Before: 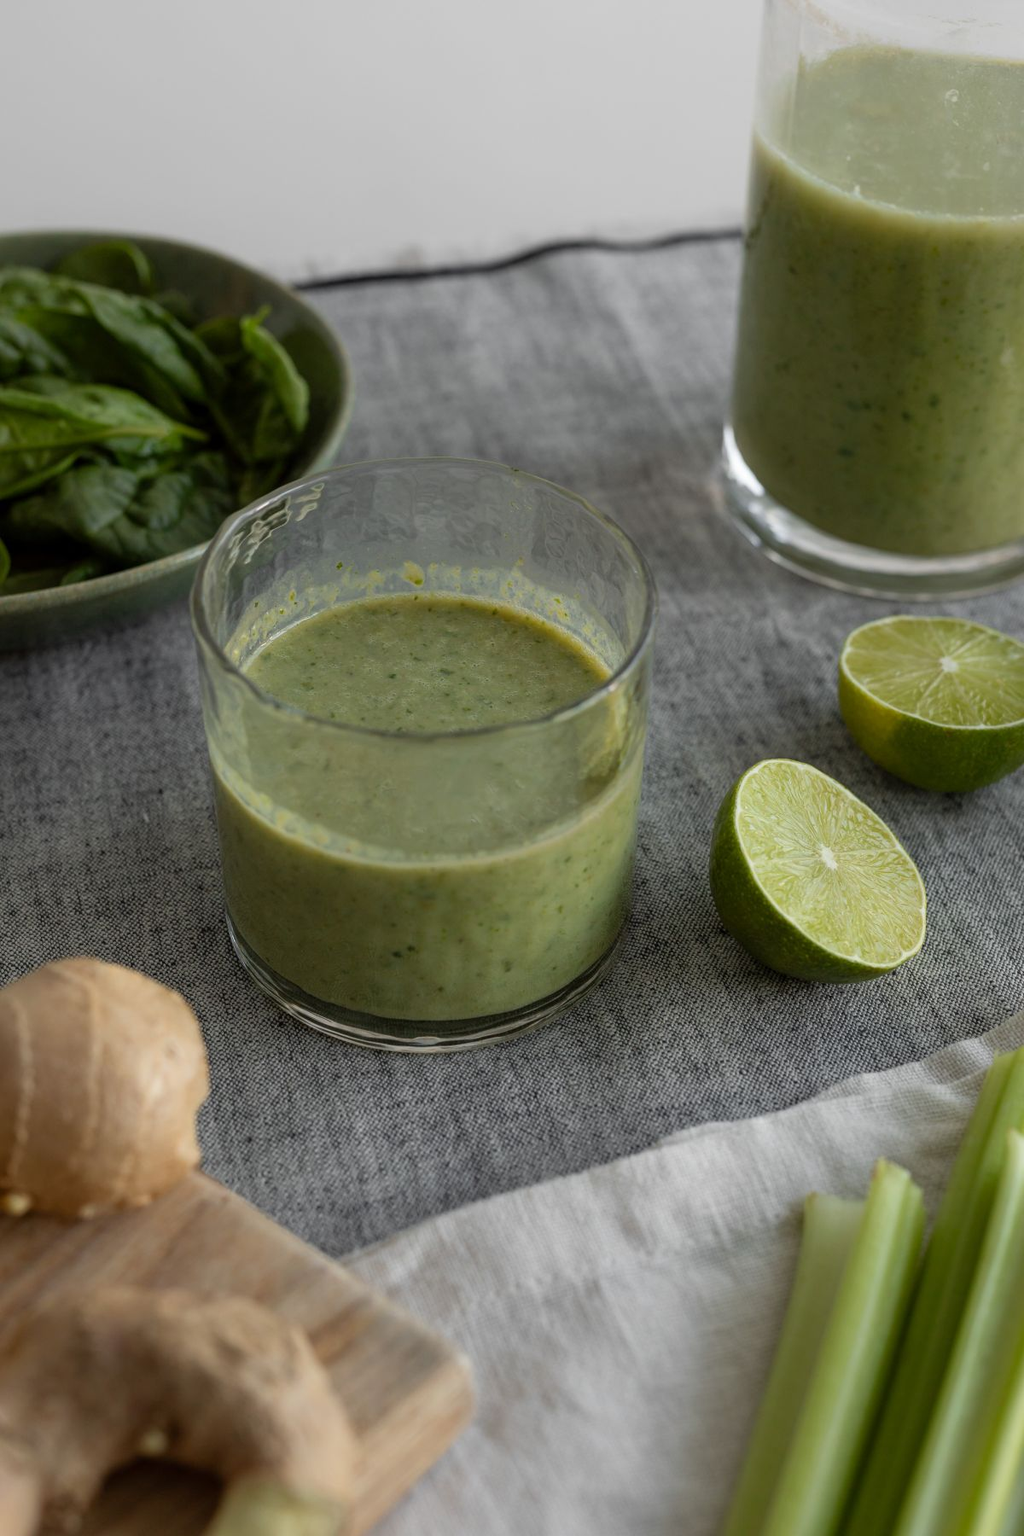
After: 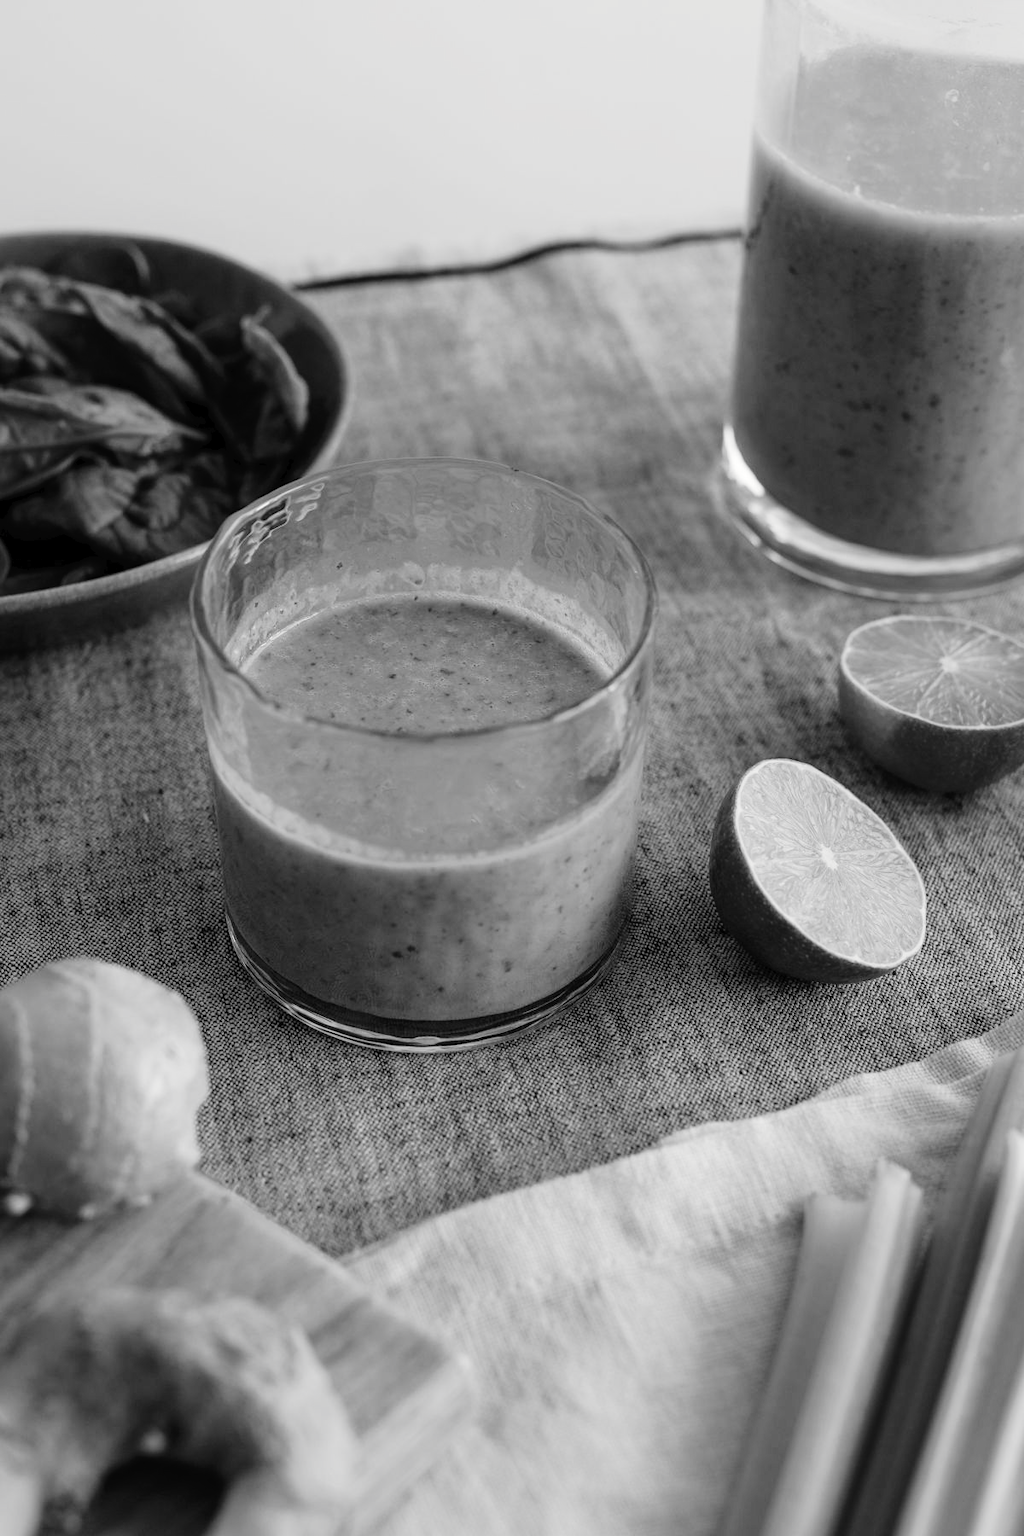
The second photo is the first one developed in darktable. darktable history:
tone curve: curves: ch0 [(0, 0) (0.003, 0.016) (0.011, 0.019) (0.025, 0.023) (0.044, 0.029) (0.069, 0.042) (0.1, 0.068) (0.136, 0.101) (0.177, 0.143) (0.224, 0.21) (0.277, 0.289) (0.335, 0.379) (0.399, 0.476) (0.468, 0.569) (0.543, 0.654) (0.623, 0.75) (0.709, 0.822) (0.801, 0.893) (0.898, 0.946) (1, 1)], preserve colors none
color look up table: target L [100, 95.84, 88.82, 81.33, 75.15, 75.88, 72.94, 65.49, 67.37, 56.83, 37.41, 31.17, 30.3, 200.64, 83.12, 71.1, 72.21, 59.15, 59.41, 57.87, 50.83, 33.46, 31.67, 25.91, 12.74, 90.24, 80.24, 74.42, 69.98, 65.11, 66.24, 62.46, 47.24, 54.76, 50.17, 41.55, 50.83, 37.41, 27.39, 19.55, 19.55, 9.263, 8.248, 87.41, 84.56, 77.34, 69.24, 59.41, 34.31], target a [-0.097, -0.099, -0.101, 0, -0.002, -0.001, -0.001, -0.001, 0, 0.001 ×4, 0, -0.001, 0, 0, 0.001, 0, 0, 0, 0.001, 0.001, 0, 0, -0.003, -0.001, -0.001, -0.001, 0, -0.002, -0.001, 0, 0, 0.001, 0.001, 0, 0.001 ×4, 0, 0, -0.003, -0.003, -0.001, 0, 0, 0.001], target b [1.212, 1.225, 1.246, 0.002, 0.024, 0.003, 0.003, 0.004, 0.003, -0.003 ×4, 0, 0.003, 0.003, 0.003, -0.003, -0.003, -0.003, 0.003, -0.003, -0.005, -0.003, -0.001, 0.024, 0.003 ×4, 0.023, 0.004, -0.003, 0.003, -0.003, -0.003, 0.003, -0.003 ×4, 0.003, -0.002, 0.025, 0.025, 0.003, 0.003, -0.003, -0.003], num patches 49
